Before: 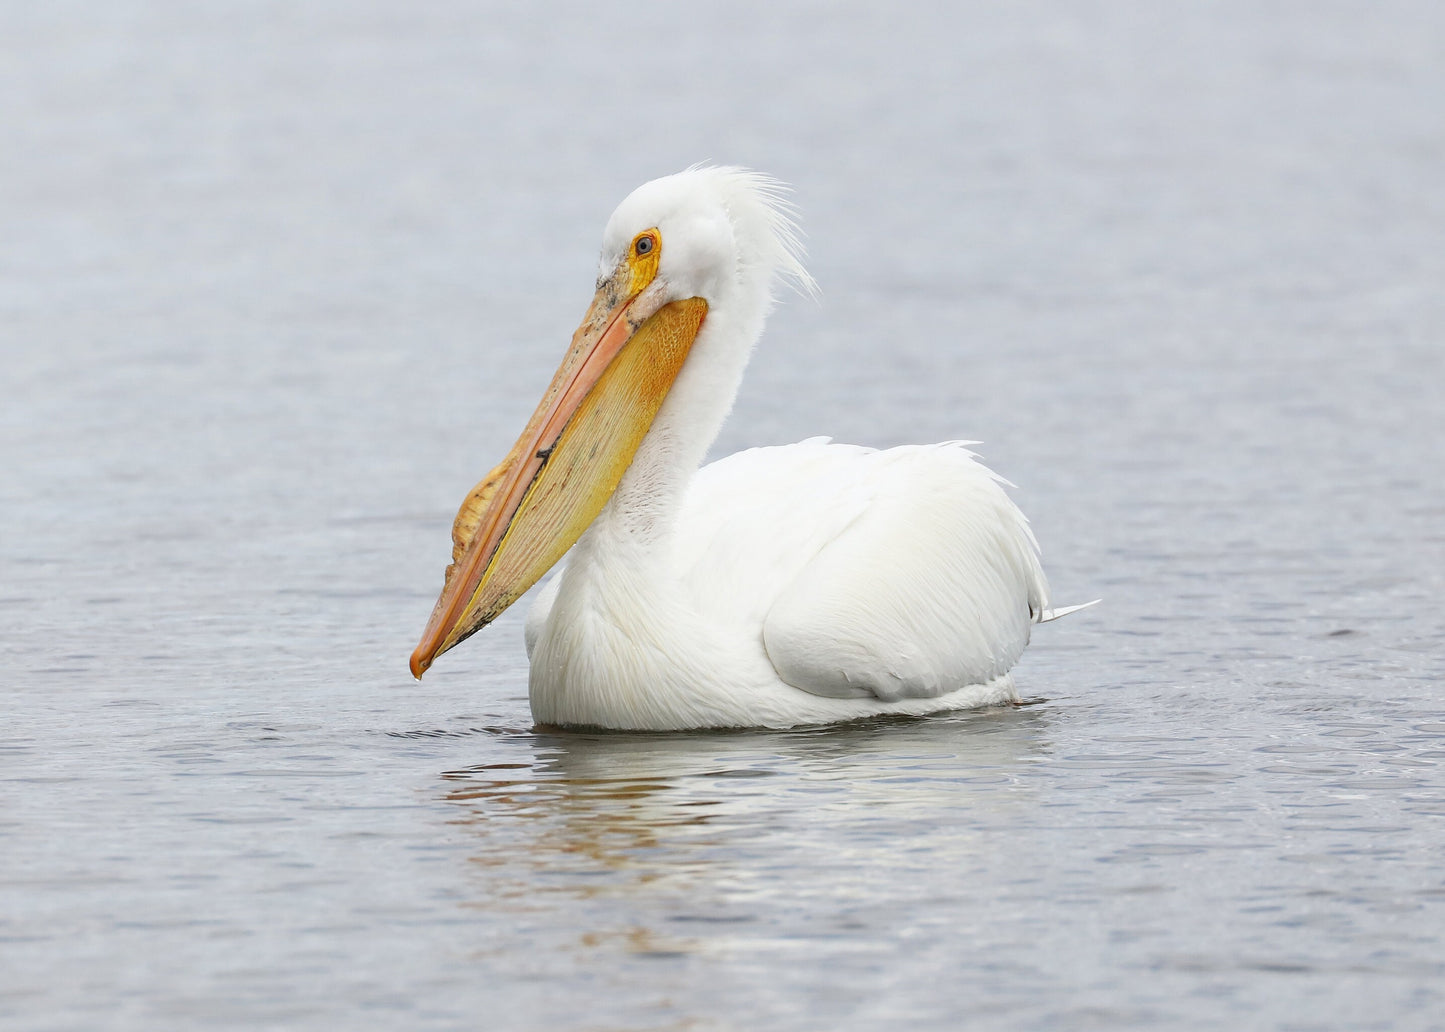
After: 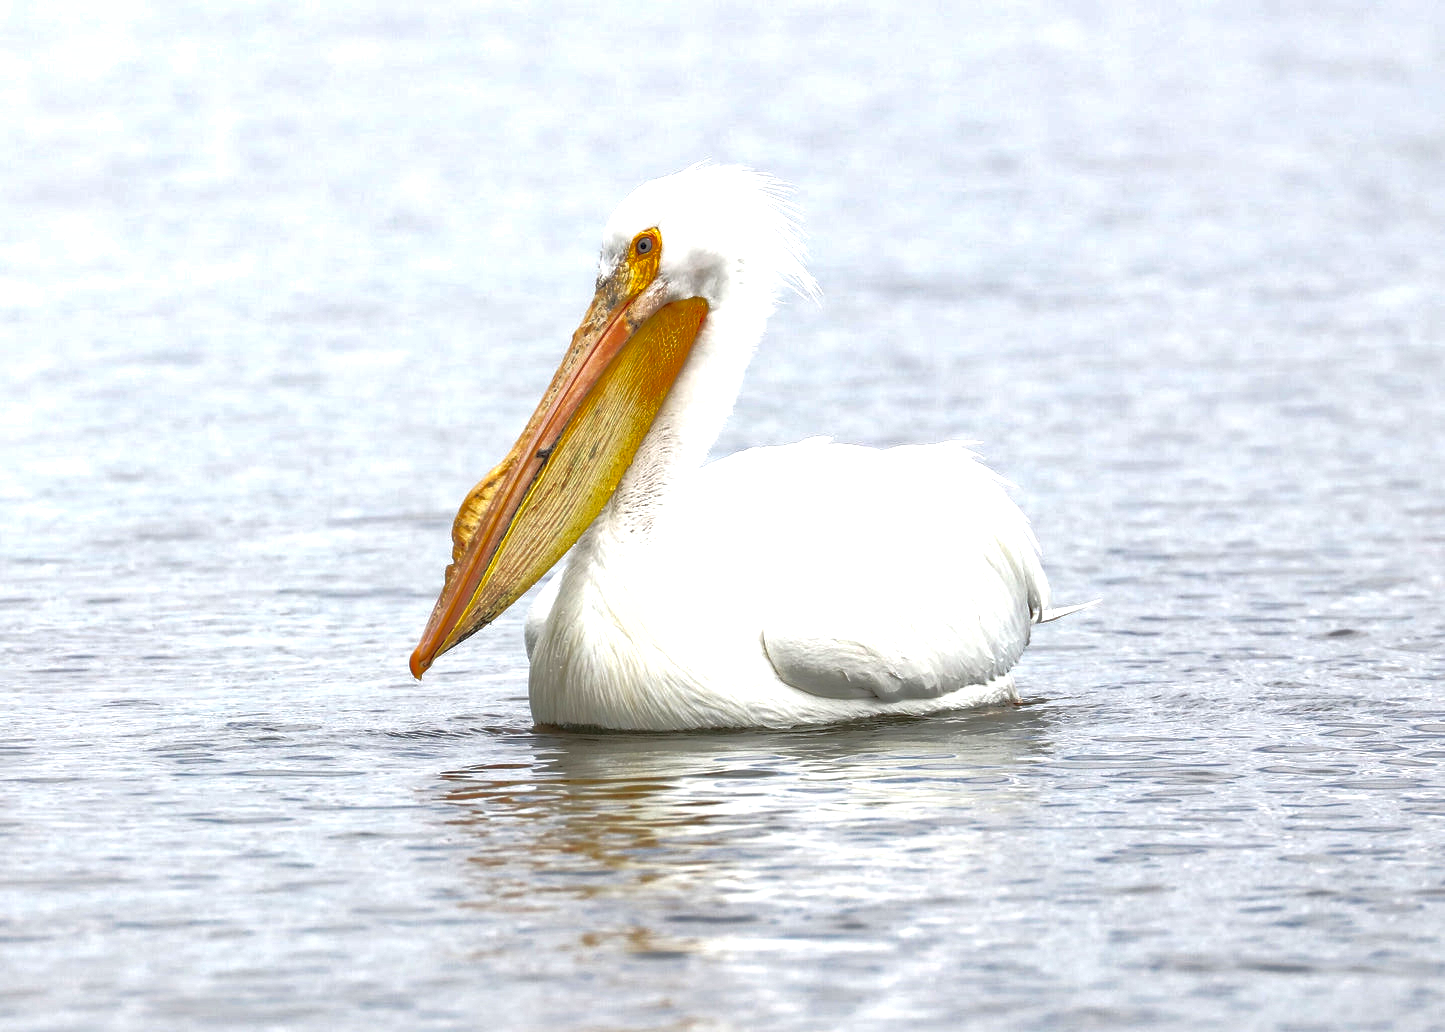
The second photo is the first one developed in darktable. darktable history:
exposure: exposure 0.644 EV, compensate highlight preservation false
shadows and highlights: on, module defaults
local contrast: detail 130%
